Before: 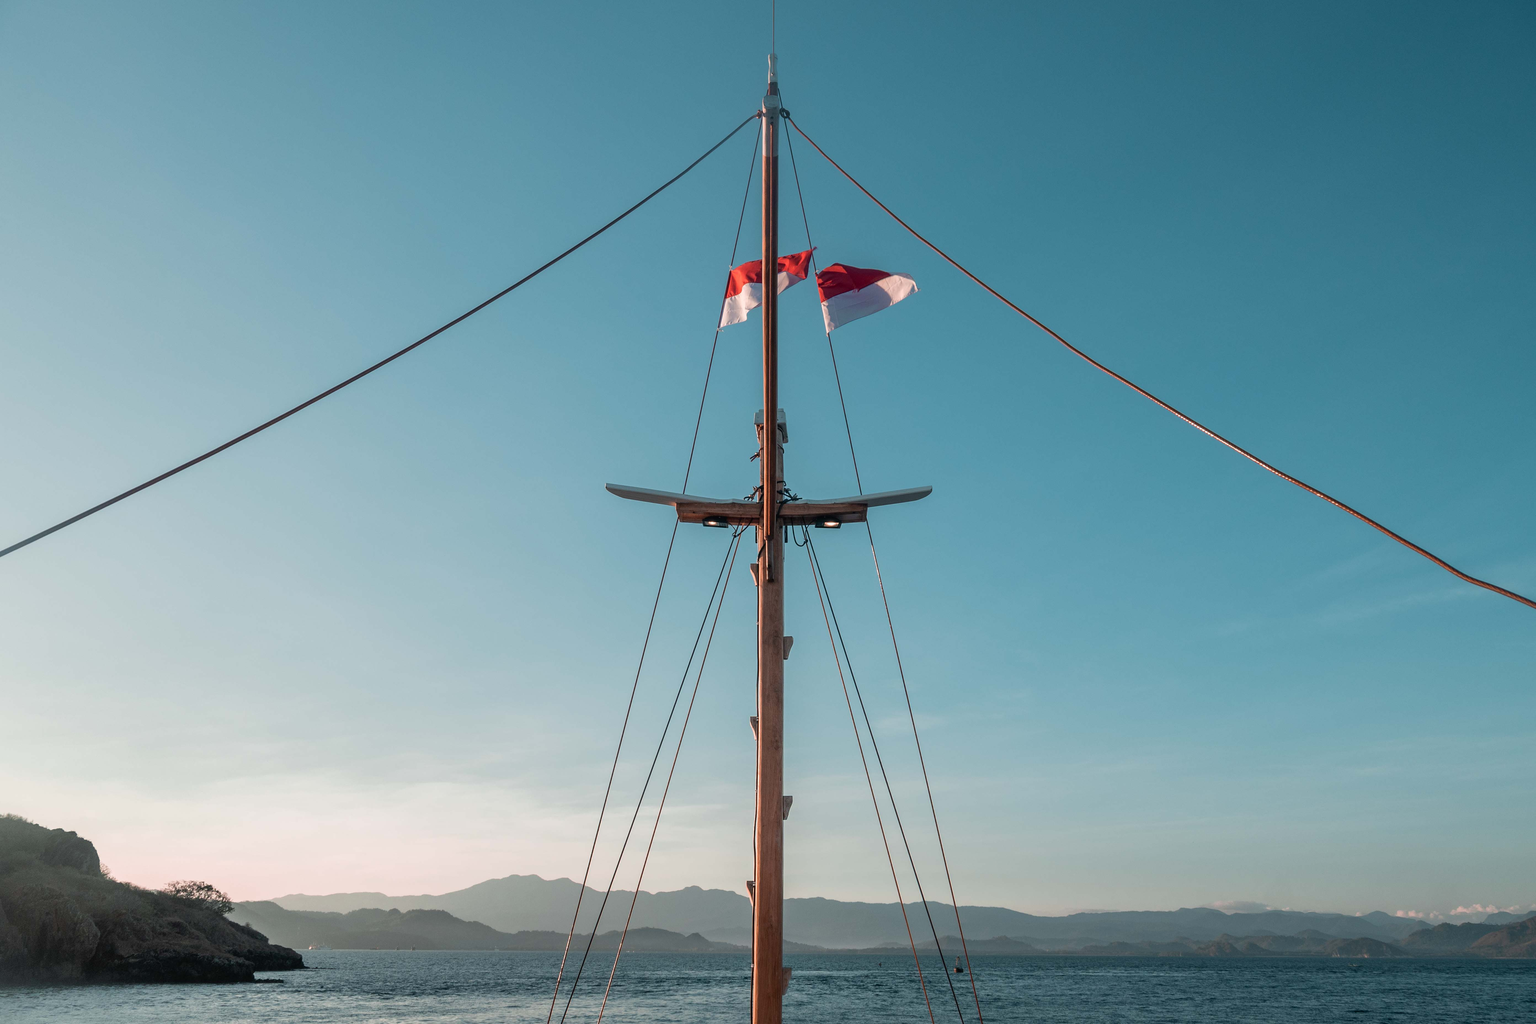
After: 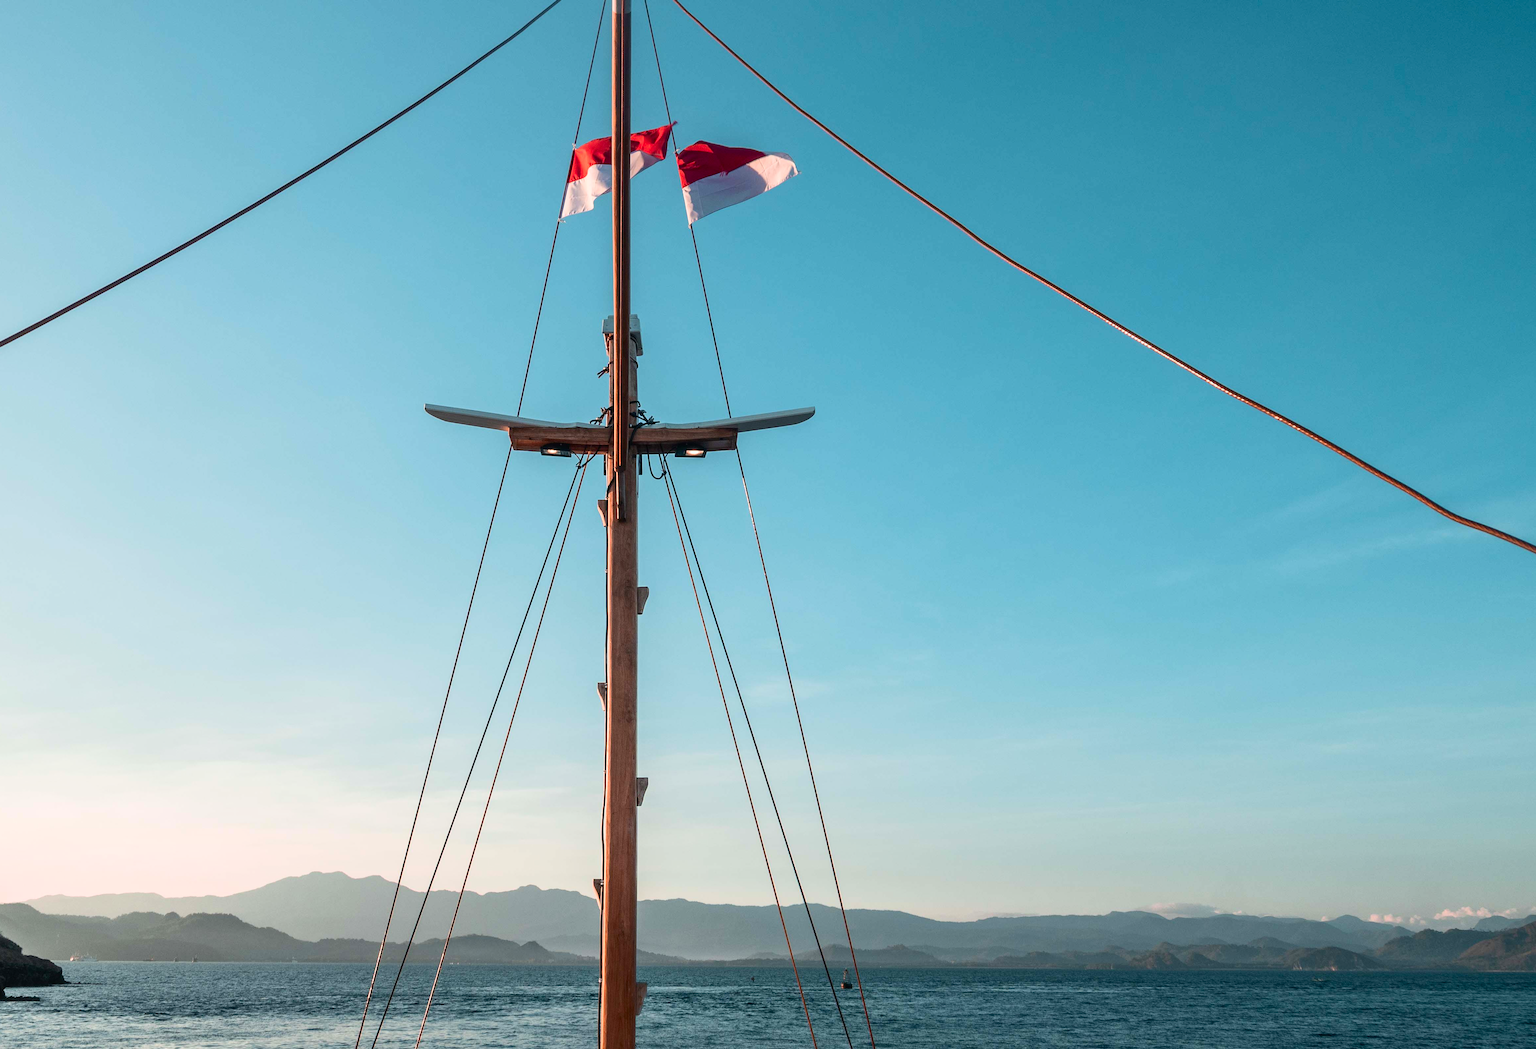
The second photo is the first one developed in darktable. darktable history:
crop: left 16.315%, top 14.246%
contrast brightness saturation: contrast 0.23, brightness 0.1, saturation 0.29
